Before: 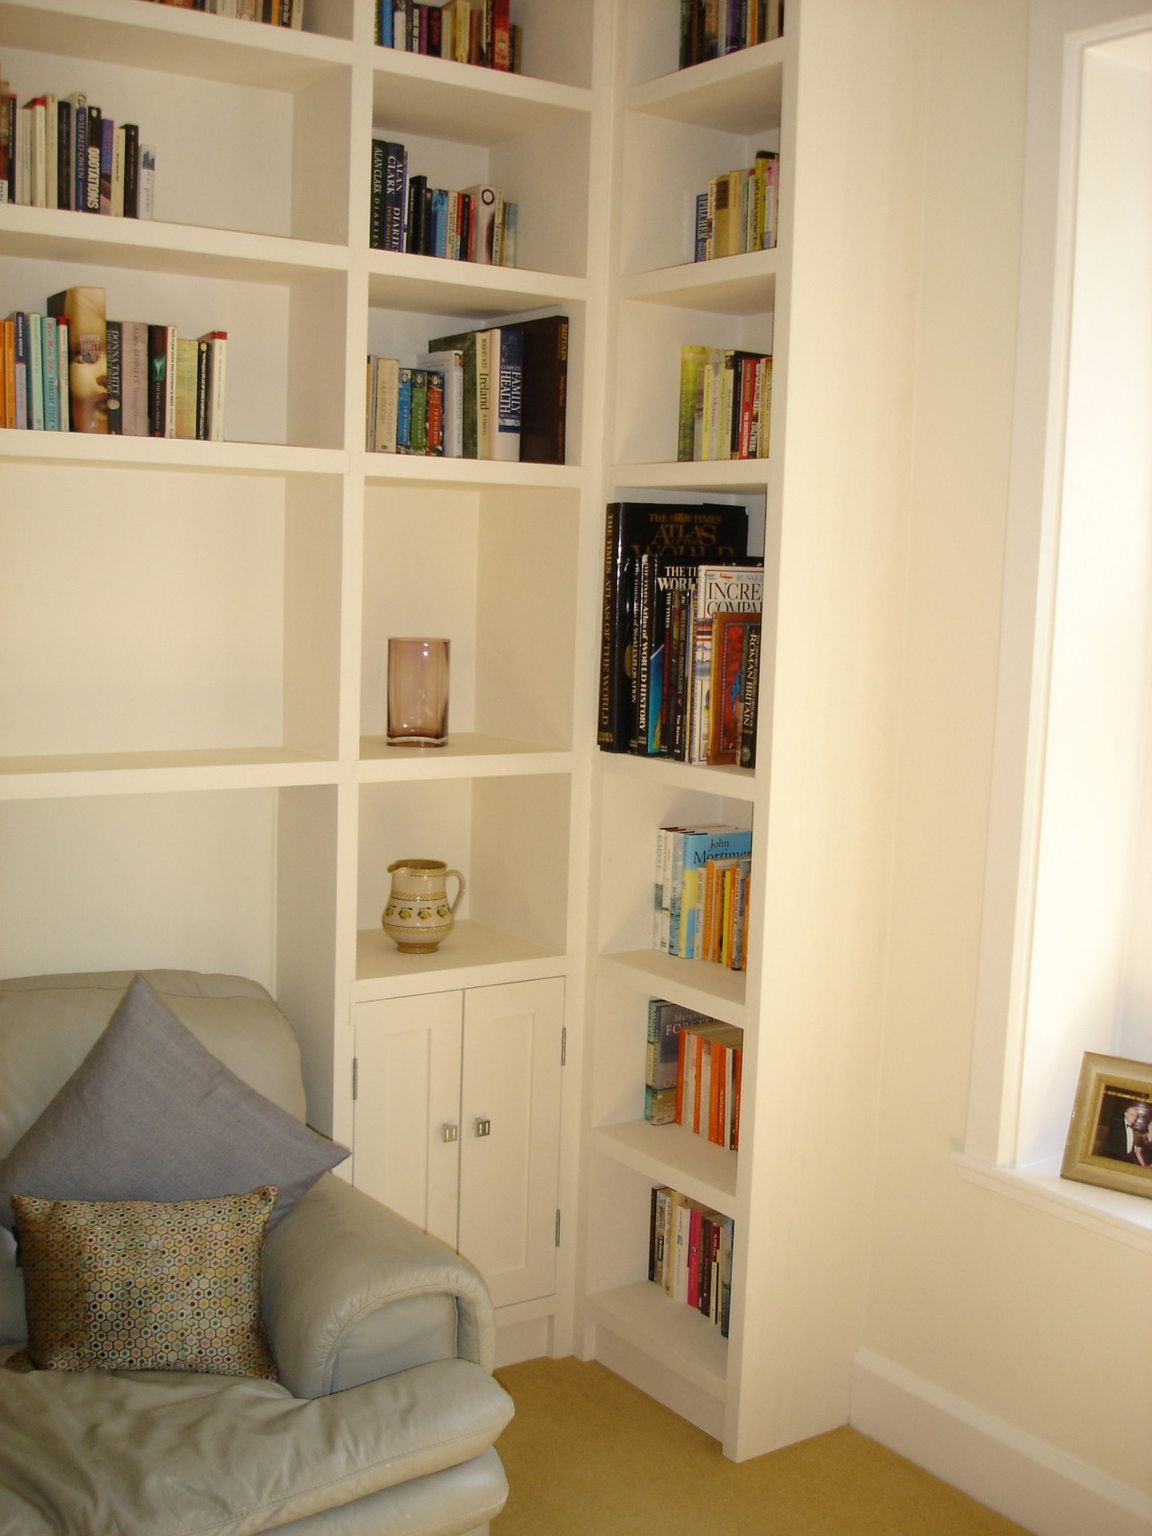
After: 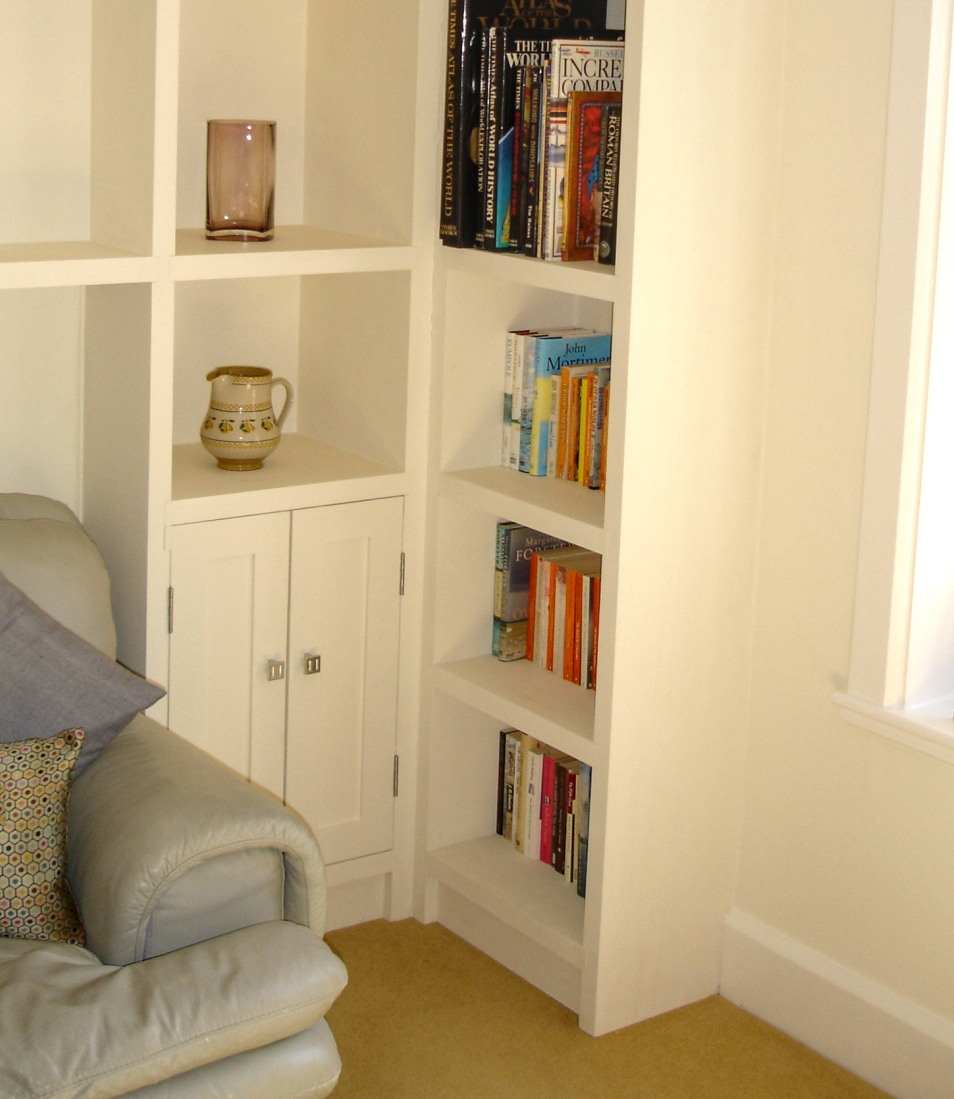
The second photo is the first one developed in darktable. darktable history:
exposure: exposure 0.128 EV, compensate exposure bias true, compensate highlight preservation false
crop and rotate: left 17.505%, top 34.55%, right 7.895%, bottom 1.047%
local contrast: on, module defaults
